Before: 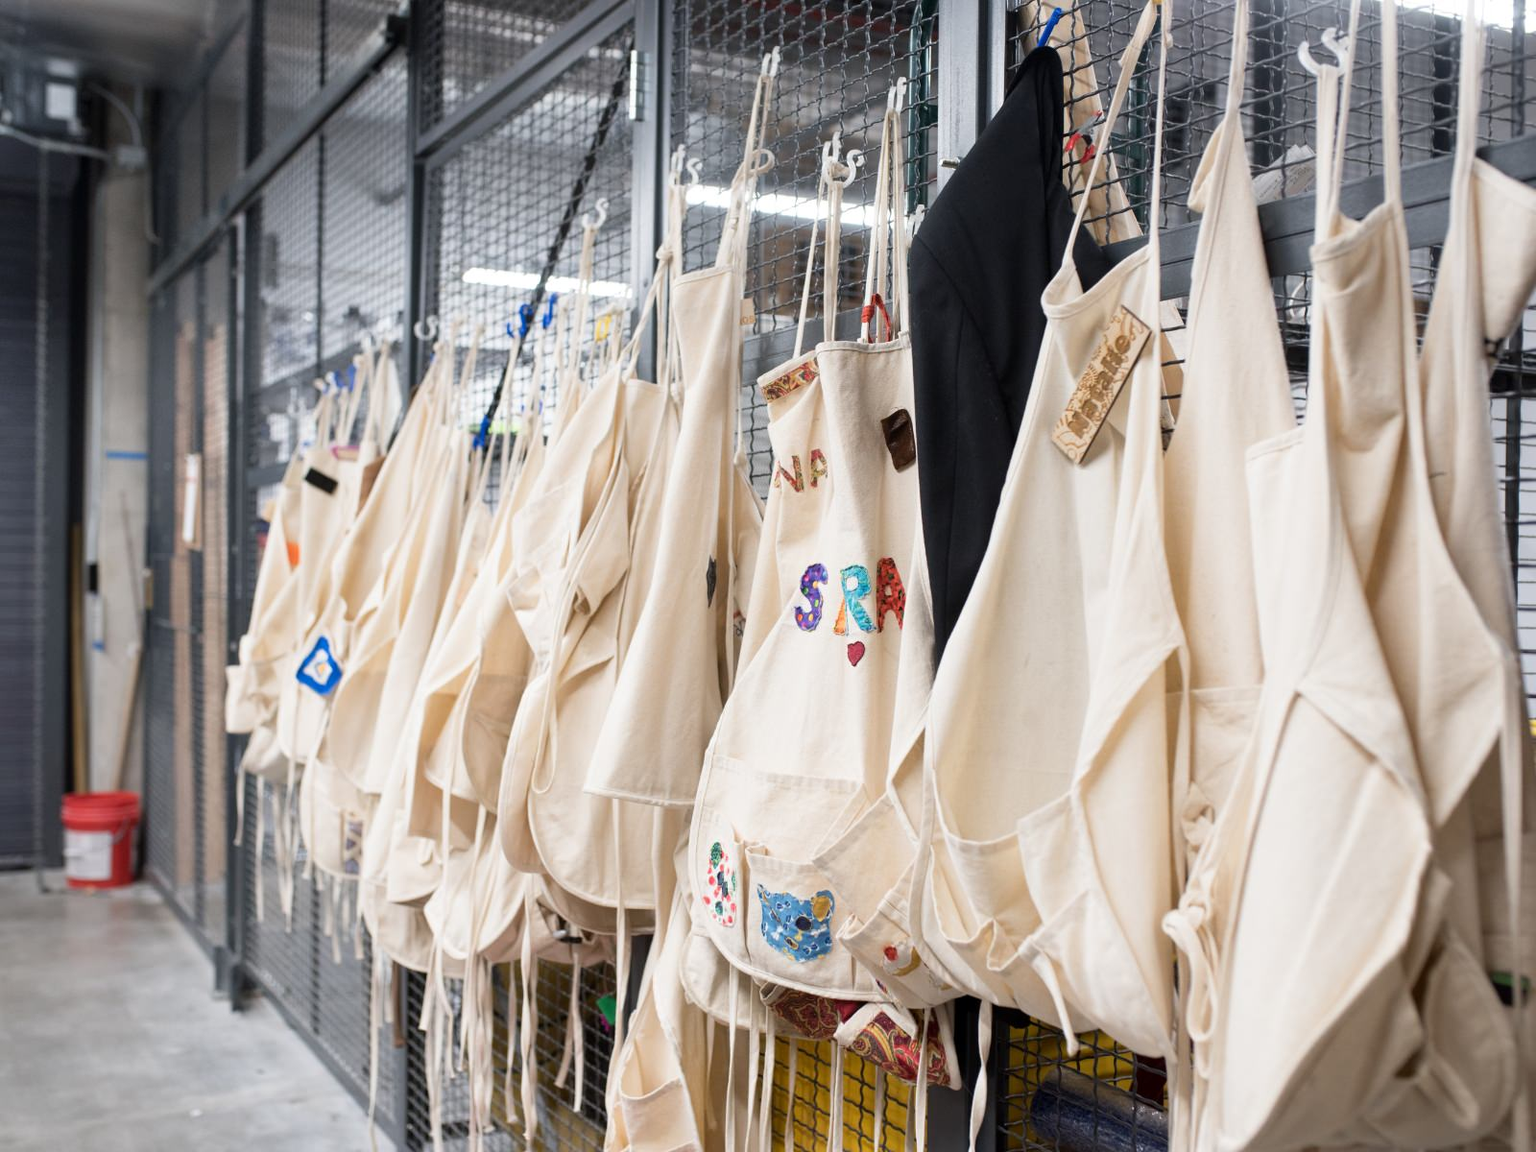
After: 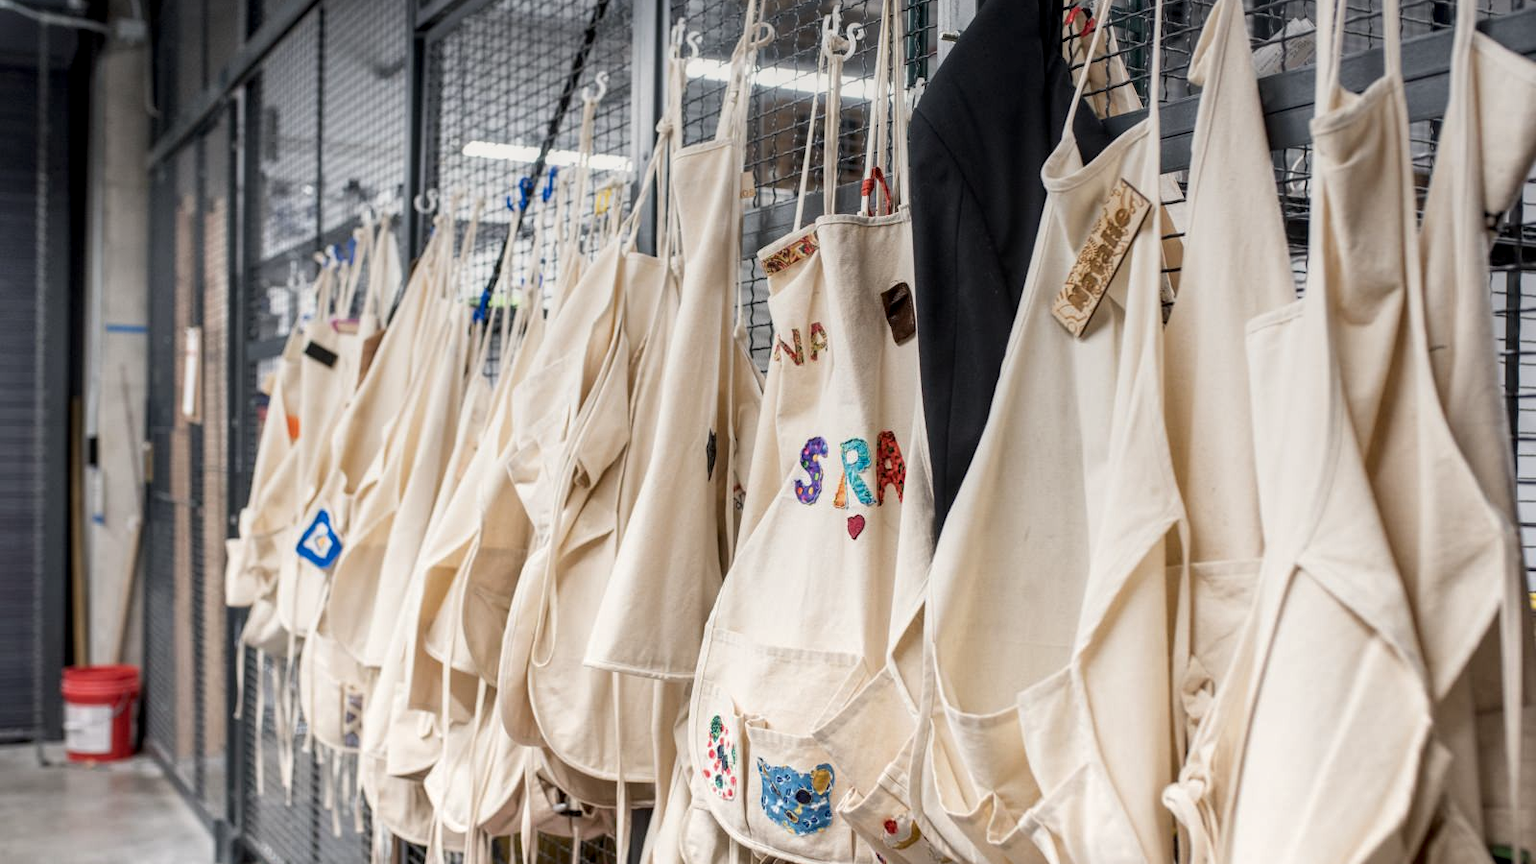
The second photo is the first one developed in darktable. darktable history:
graduated density: on, module defaults
local contrast: highlights 61%, detail 143%, midtone range 0.428
crop: top 11.038%, bottom 13.962%
white balance: red 1.009, blue 0.985
